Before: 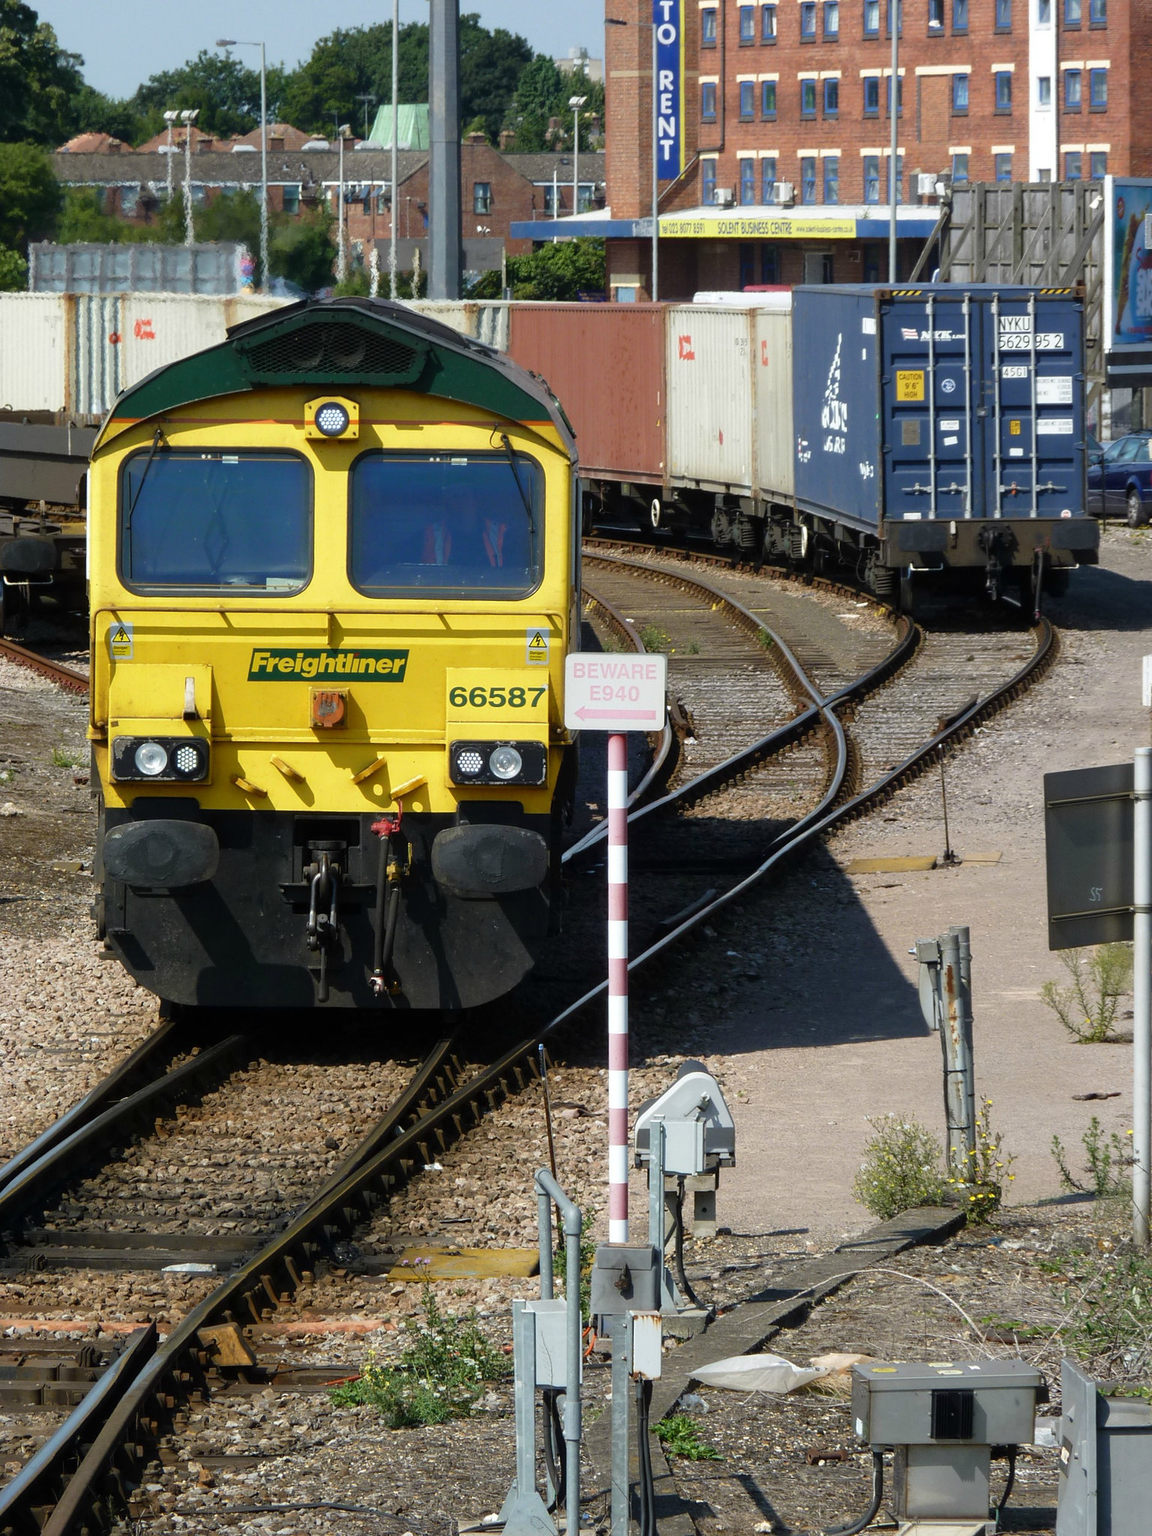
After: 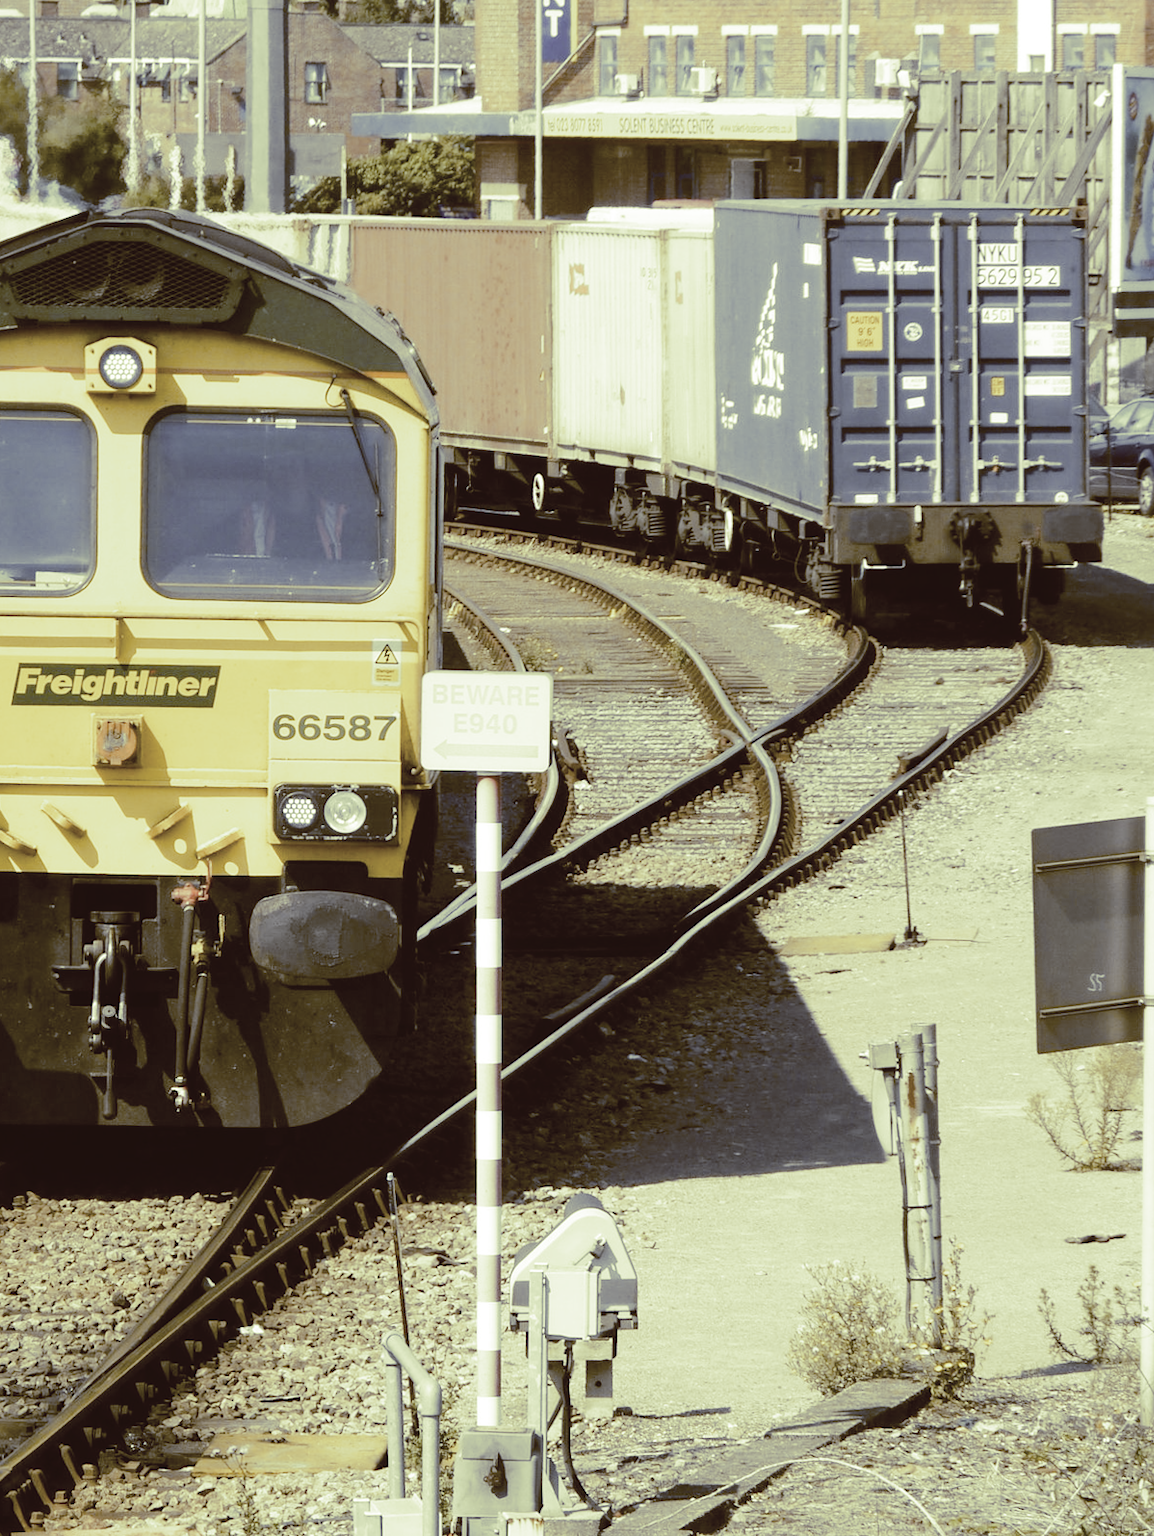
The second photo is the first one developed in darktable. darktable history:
crop and rotate: left 20.74%, top 7.912%, right 0.375%, bottom 13.378%
contrast brightness saturation: brightness 0.18, saturation -0.5
color balance: lift [1, 1.015, 1.004, 0.985], gamma [1, 0.958, 0.971, 1.042], gain [1, 0.956, 0.977, 1.044]
rotate and perspective: rotation 0.174°, lens shift (vertical) 0.013, lens shift (horizontal) 0.019, shear 0.001, automatic cropping original format, crop left 0.007, crop right 0.991, crop top 0.016, crop bottom 0.997
tone curve: curves: ch0 [(0, 0) (0.239, 0.248) (0.508, 0.606) (0.828, 0.878) (1, 1)]; ch1 [(0, 0) (0.401, 0.42) (0.45, 0.464) (0.492, 0.498) (0.511, 0.507) (0.561, 0.549) (0.688, 0.726) (1, 1)]; ch2 [(0, 0) (0.411, 0.433) (0.5, 0.504) (0.545, 0.574) (1, 1)], color space Lab, independent channels, preserve colors none
split-toning: shadows › hue 290.82°, shadows › saturation 0.34, highlights › saturation 0.38, balance 0, compress 50%
